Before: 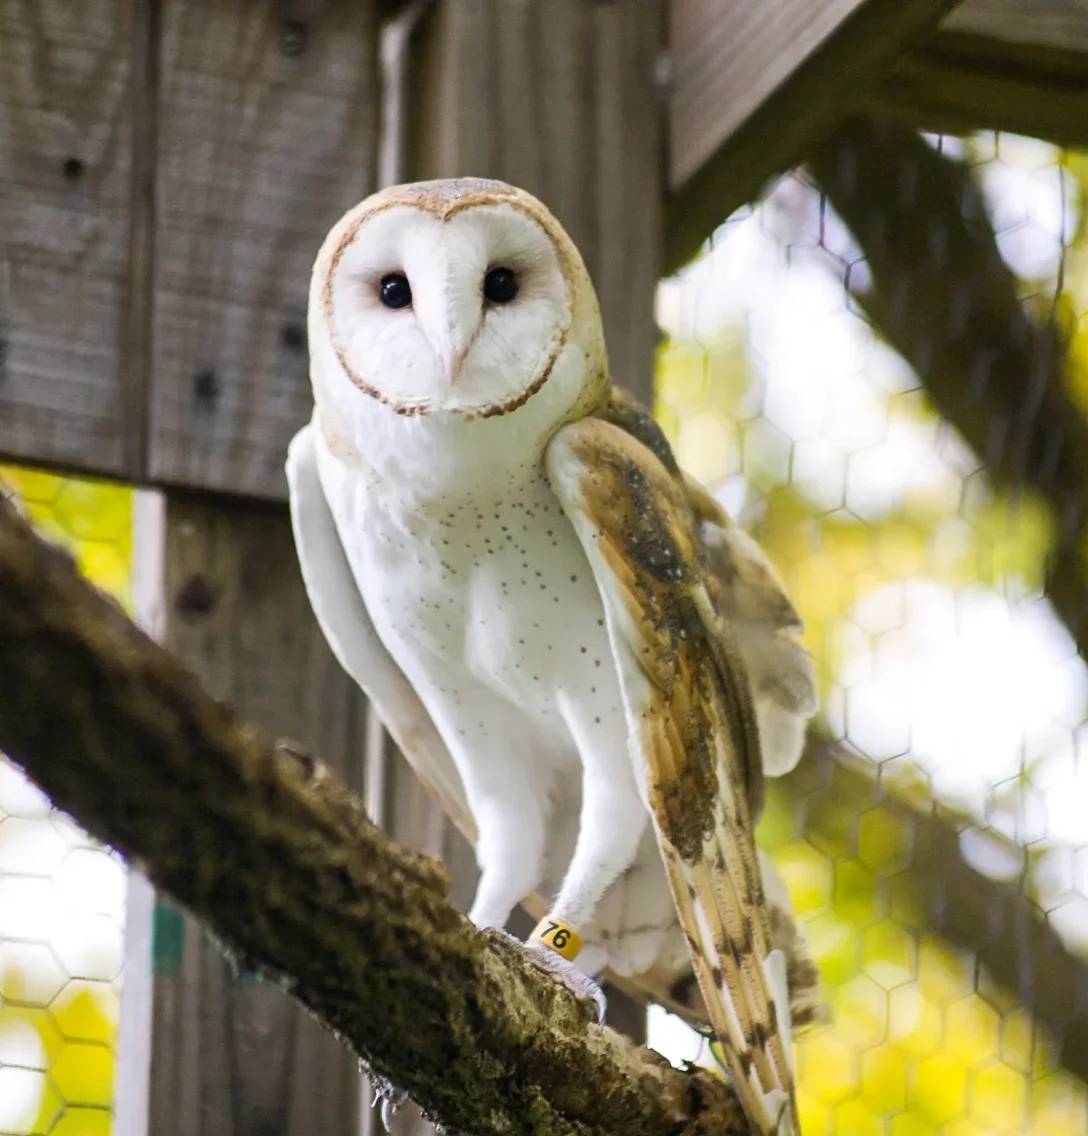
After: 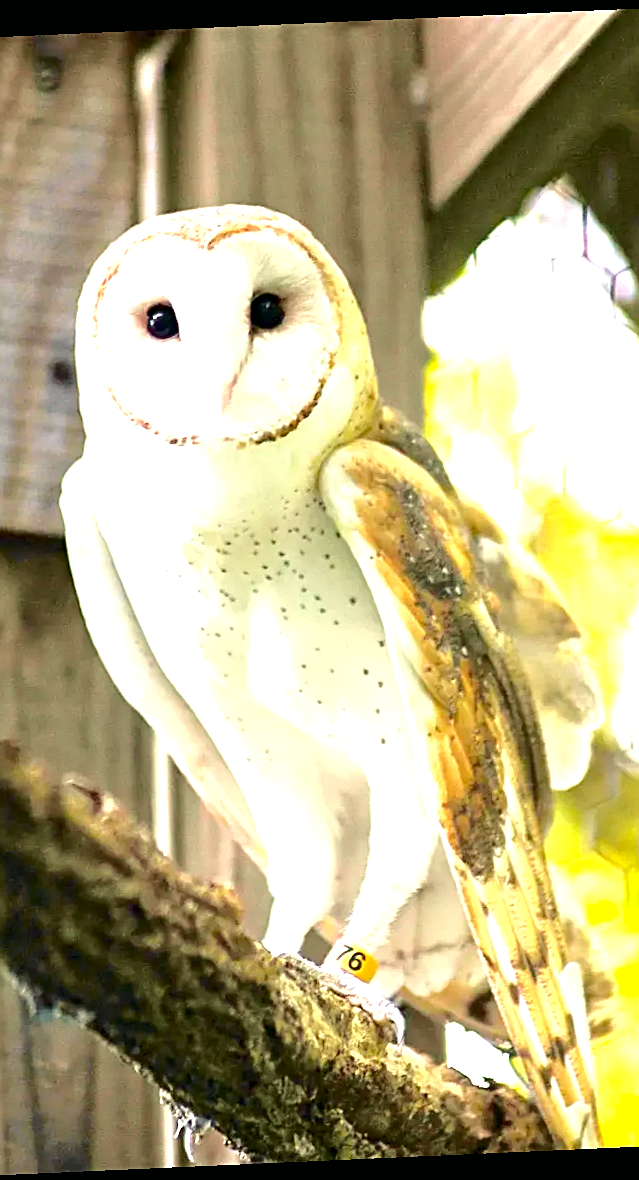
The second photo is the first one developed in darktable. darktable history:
crop: left 21.674%, right 22.086%
exposure: black level correction 0.001, exposure 1.646 EV, compensate exposure bias true, compensate highlight preservation false
tone curve: curves: ch0 [(0, 0.003) (0.211, 0.174) (0.482, 0.519) (0.843, 0.821) (0.992, 0.971)]; ch1 [(0, 0) (0.276, 0.206) (0.393, 0.364) (0.482, 0.477) (0.506, 0.5) (0.523, 0.523) (0.572, 0.592) (0.695, 0.767) (1, 1)]; ch2 [(0, 0) (0.438, 0.456) (0.498, 0.497) (0.536, 0.527) (0.562, 0.584) (0.619, 0.602) (0.698, 0.698) (1, 1)], color space Lab, independent channels, preserve colors none
haze removal: compatibility mode true, adaptive false
rotate and perspective: rotation -2.56°, automatic cropping off
sharpen: on, module defaults
white balance: red 1.029, blue 0.92
